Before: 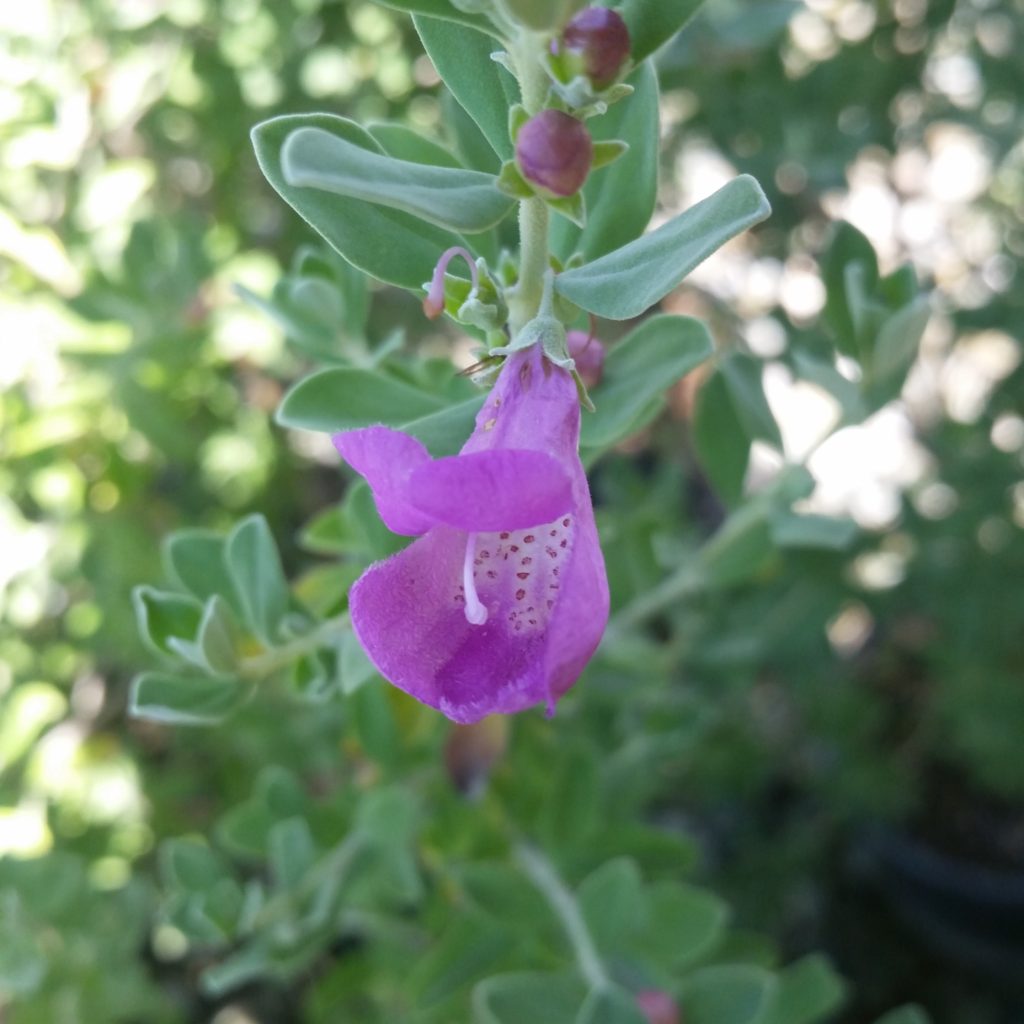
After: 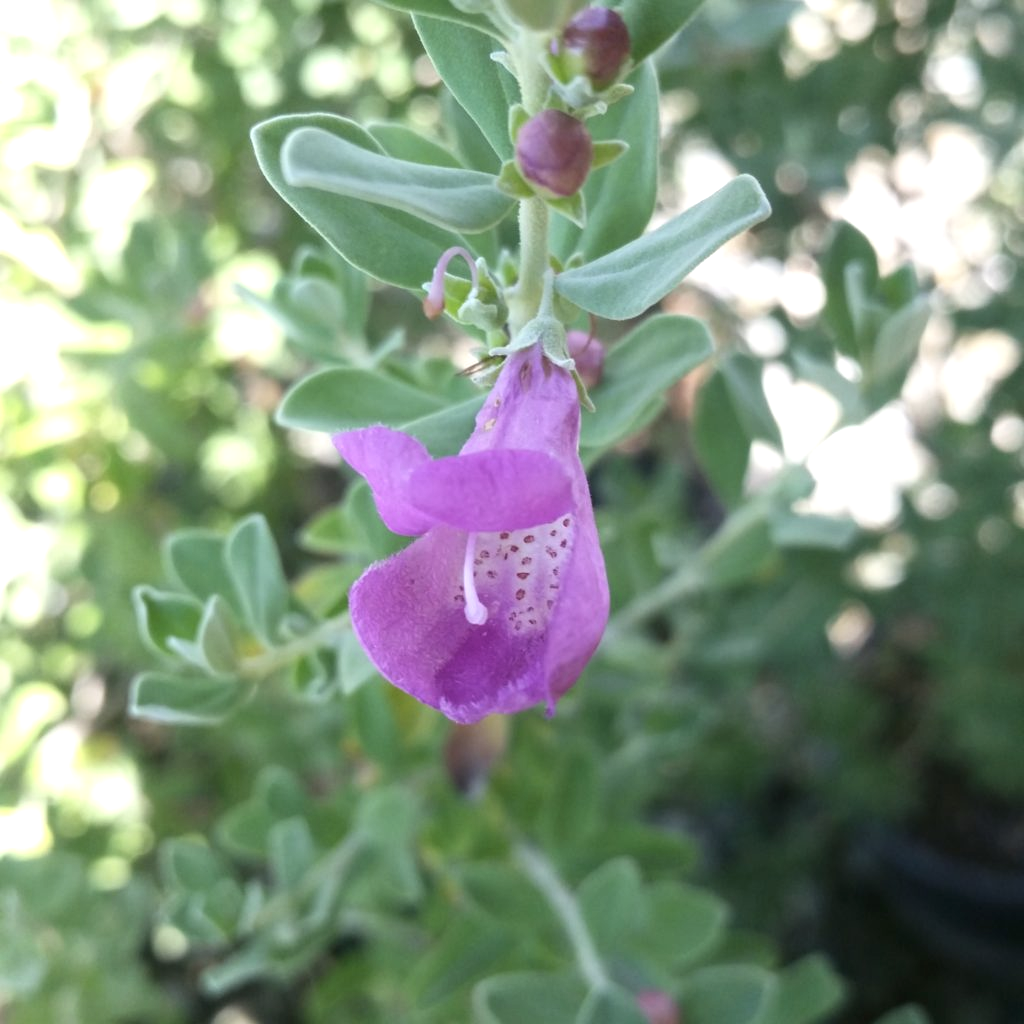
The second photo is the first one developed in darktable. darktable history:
exposure: exposure 0.426 EV, compensate highlight preservation false
contrast brightness saturation: contrast 0.11, saturation -0.17
